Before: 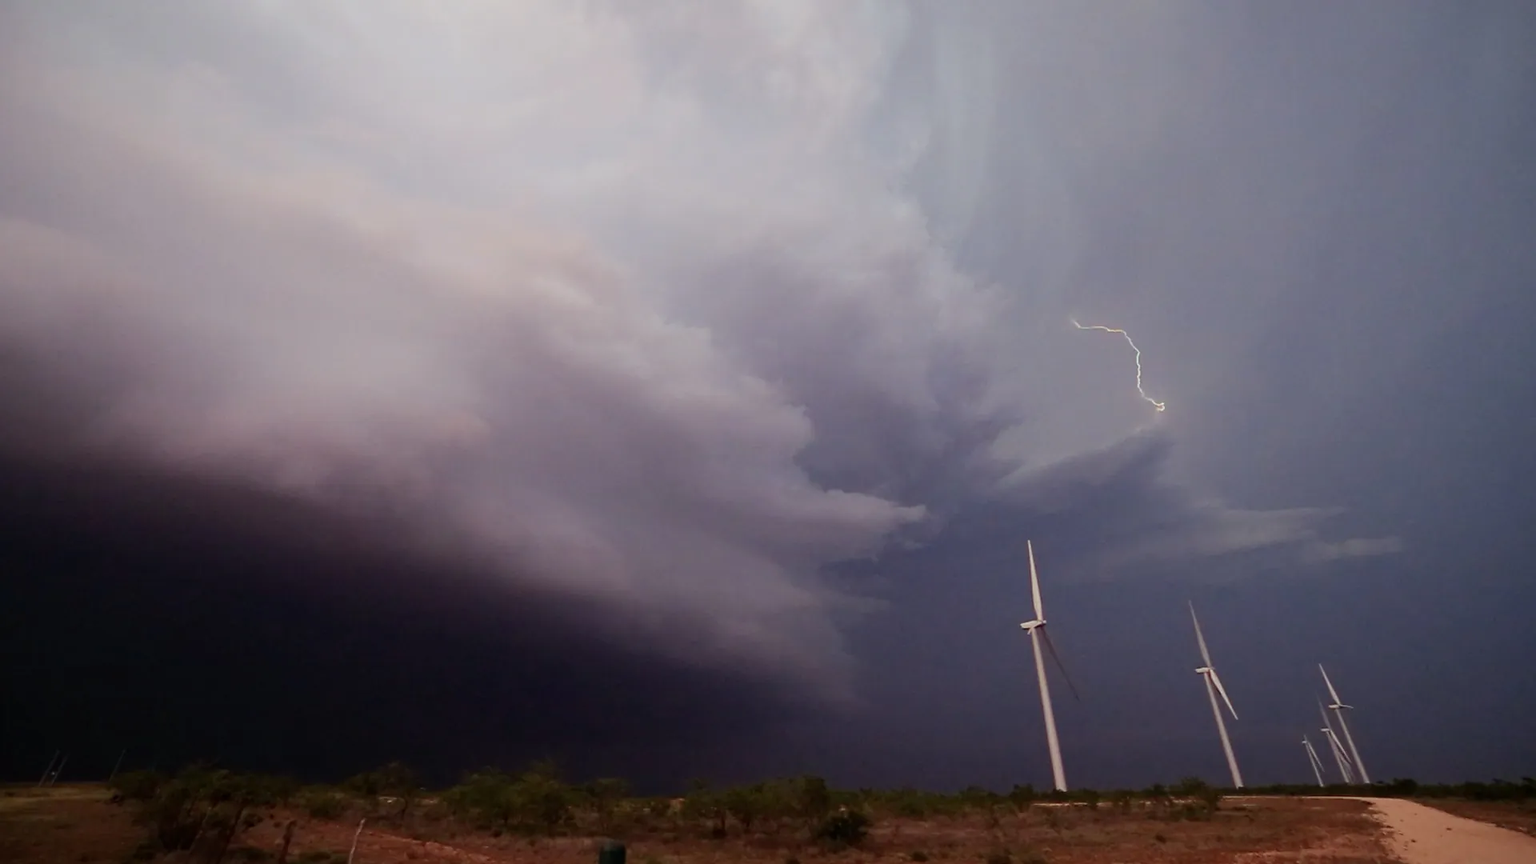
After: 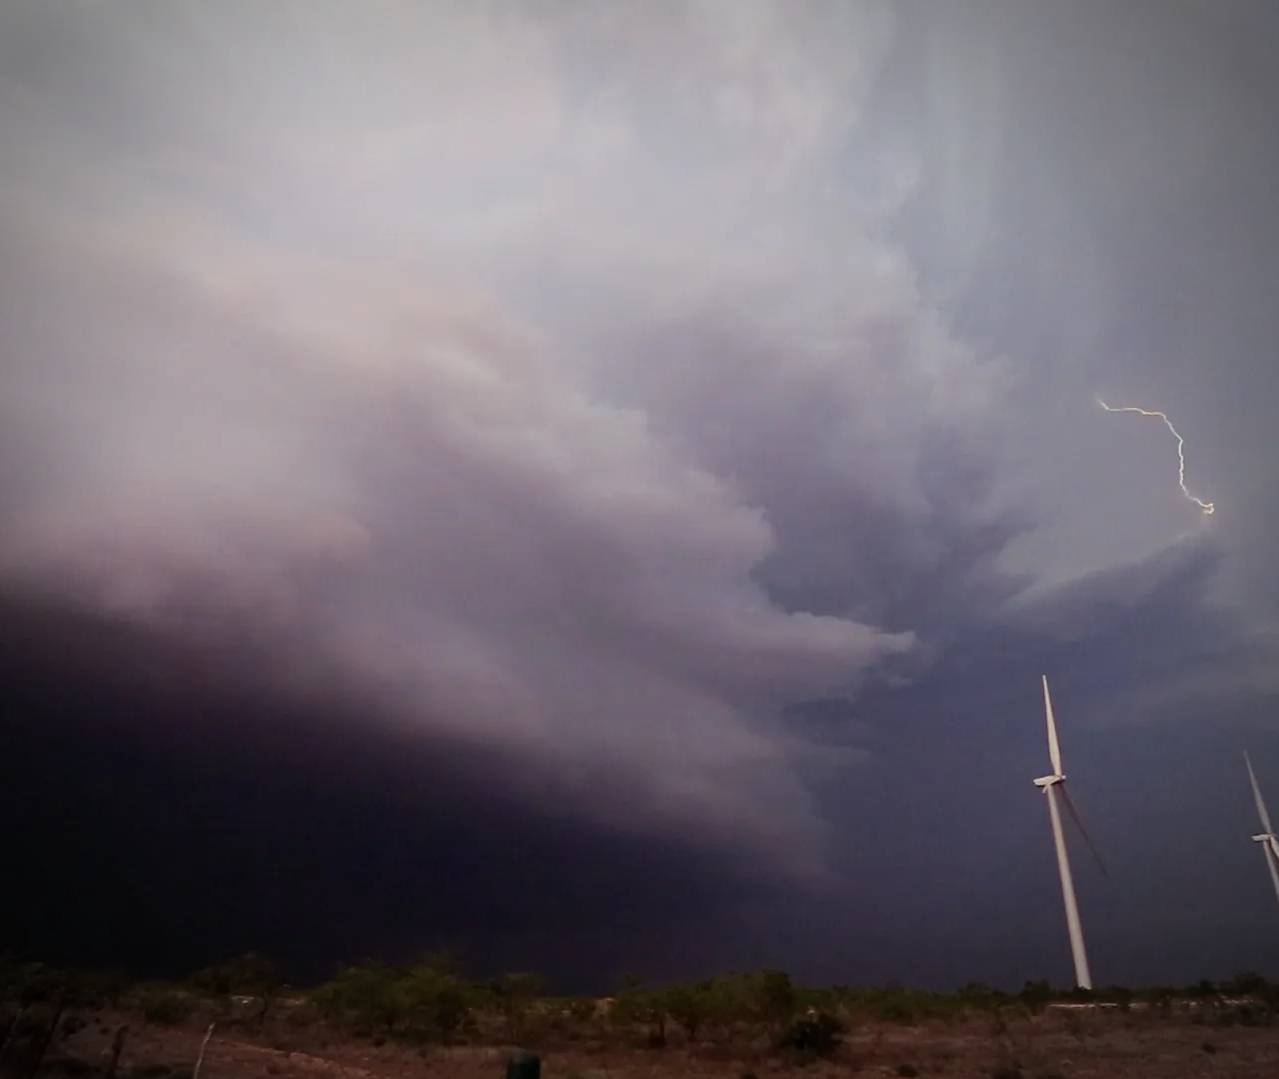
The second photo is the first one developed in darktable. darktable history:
vignetting: automatic ratio true
crop and rotate: left 12.648%, right 20.685%
exposure: compensate highlight preservation false
